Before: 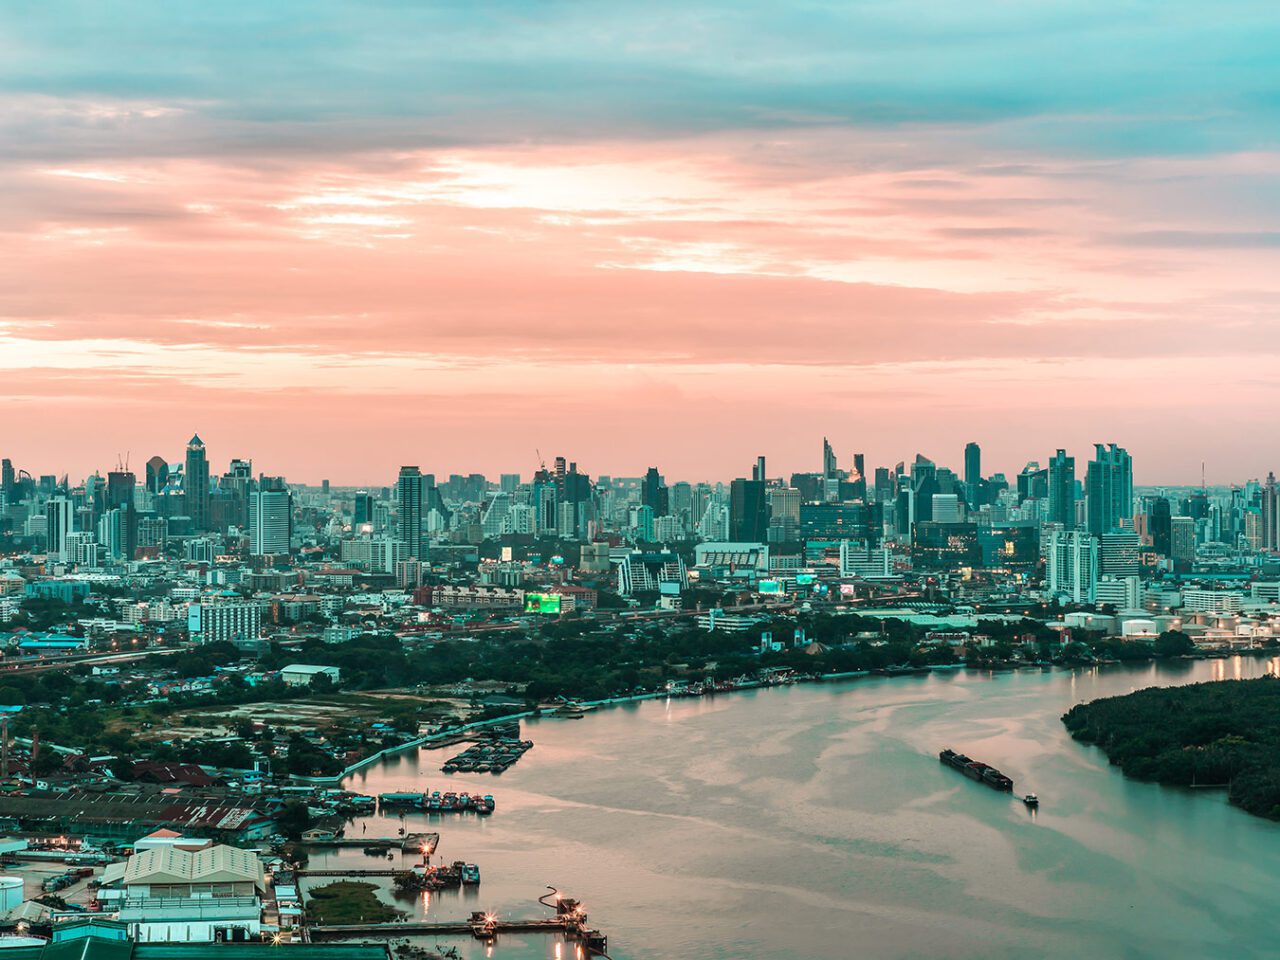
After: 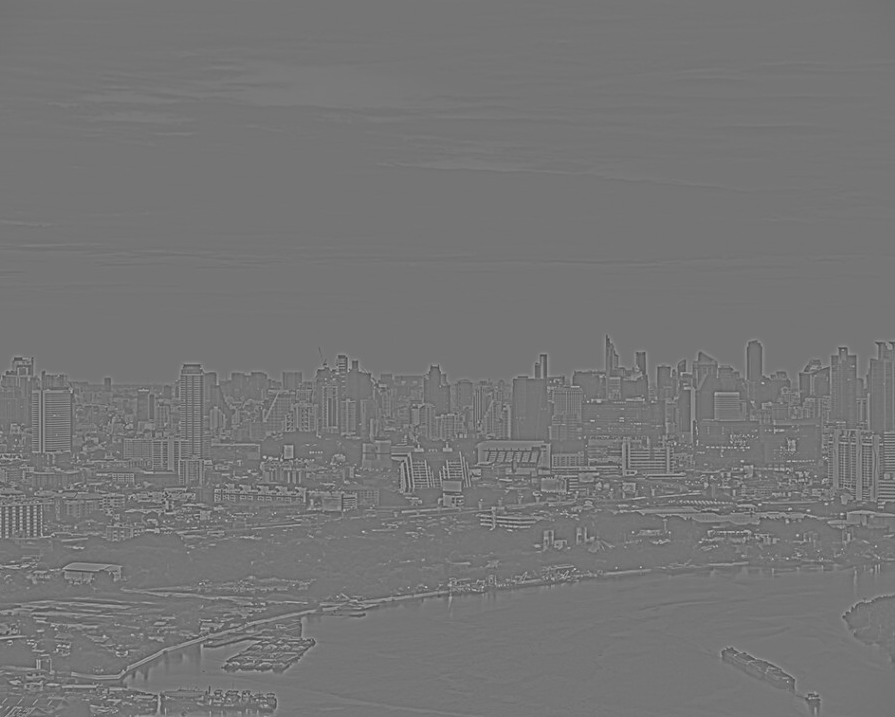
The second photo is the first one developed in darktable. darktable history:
color balance rgb: linear chroma grading › global chroma 9%, perceptual saturation grading › global saturation 36%, perceptual saturation grading › shadows 35%, perceptual brilliance grading › global brilliance 15%, perceptual brilliance grading › shadows -35%, global vibrance 15%
white balance: red 1.188, blue 1.11
highpass: sharpness 9.84%, contrast boost 9.94%
crop and rotate: left 17.046%, top 10.659%, right 12.989%, bottom 14.553%
vignetting: fall-off start 116.67%, fall-off radius 59.26%, brightness -0.31, saturation -0.056
